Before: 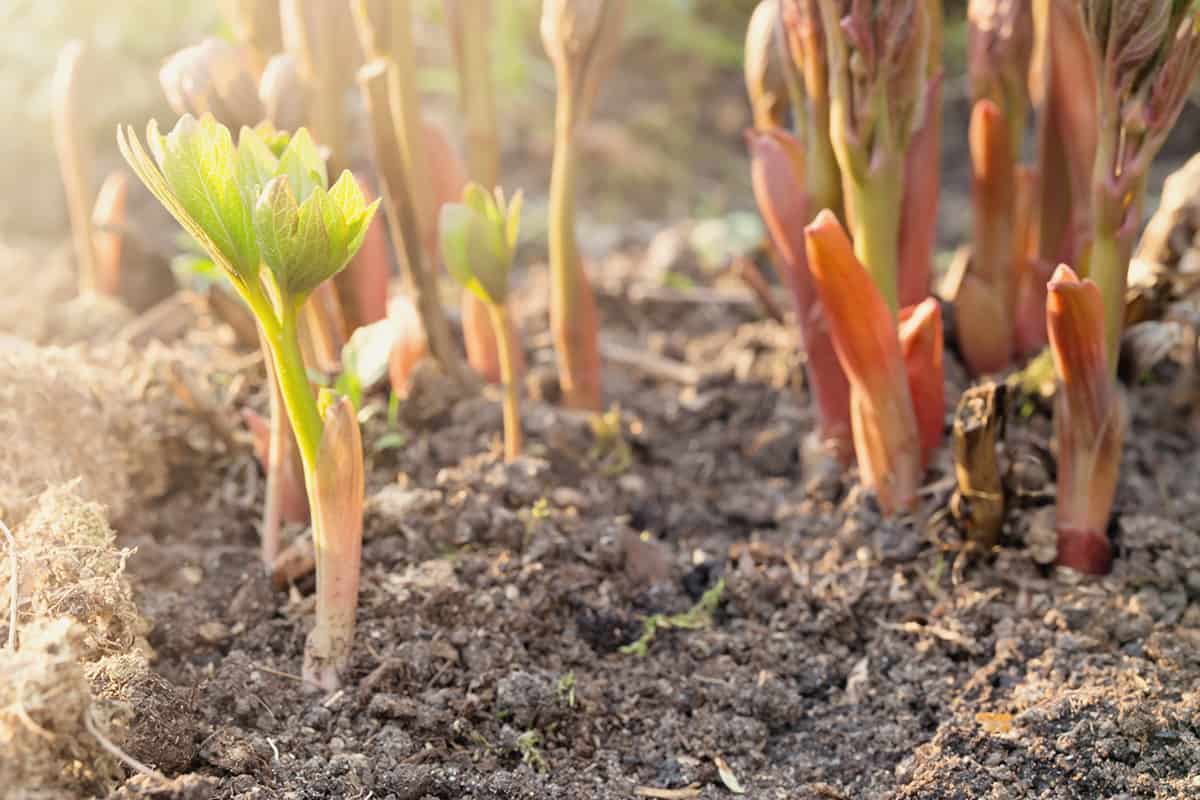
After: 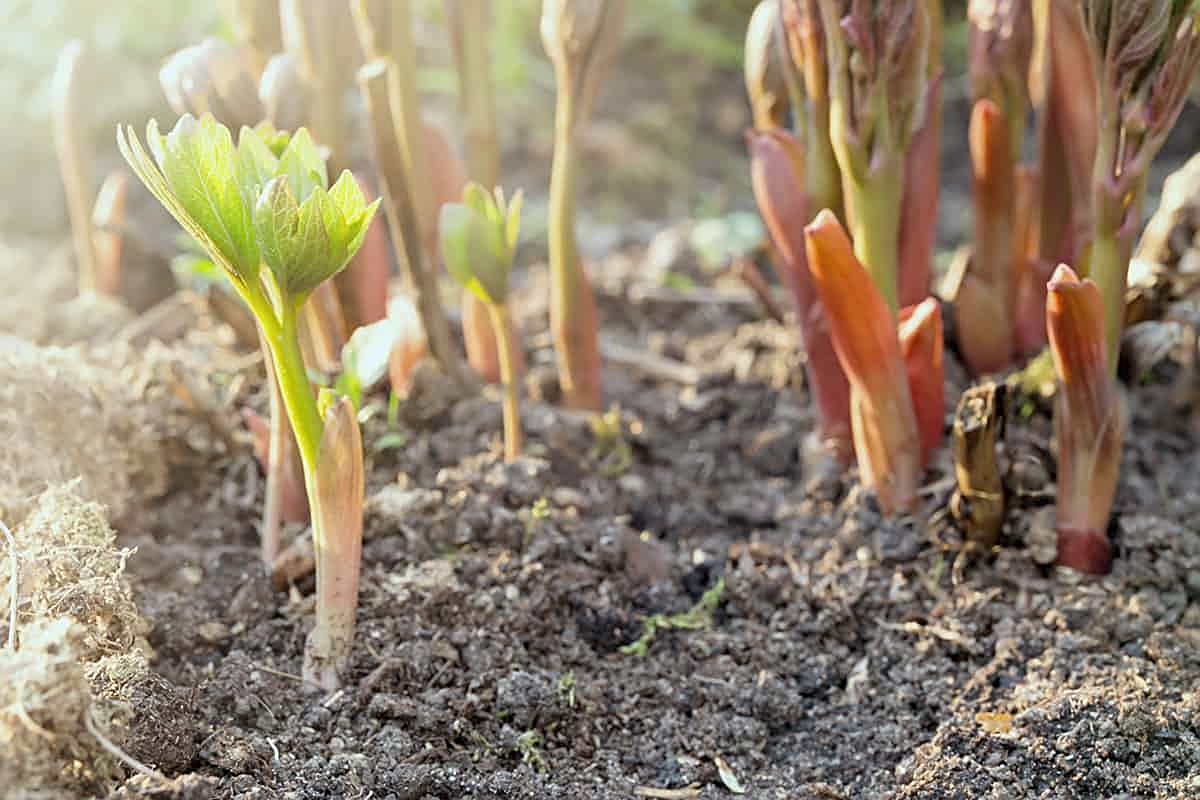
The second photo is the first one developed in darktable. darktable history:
sharpen: on, module defaults
white balance: red 0.925, blue 1.046
local contrast: highlights 100%, shadows 100%, detail 120%, midtone range 0.2
